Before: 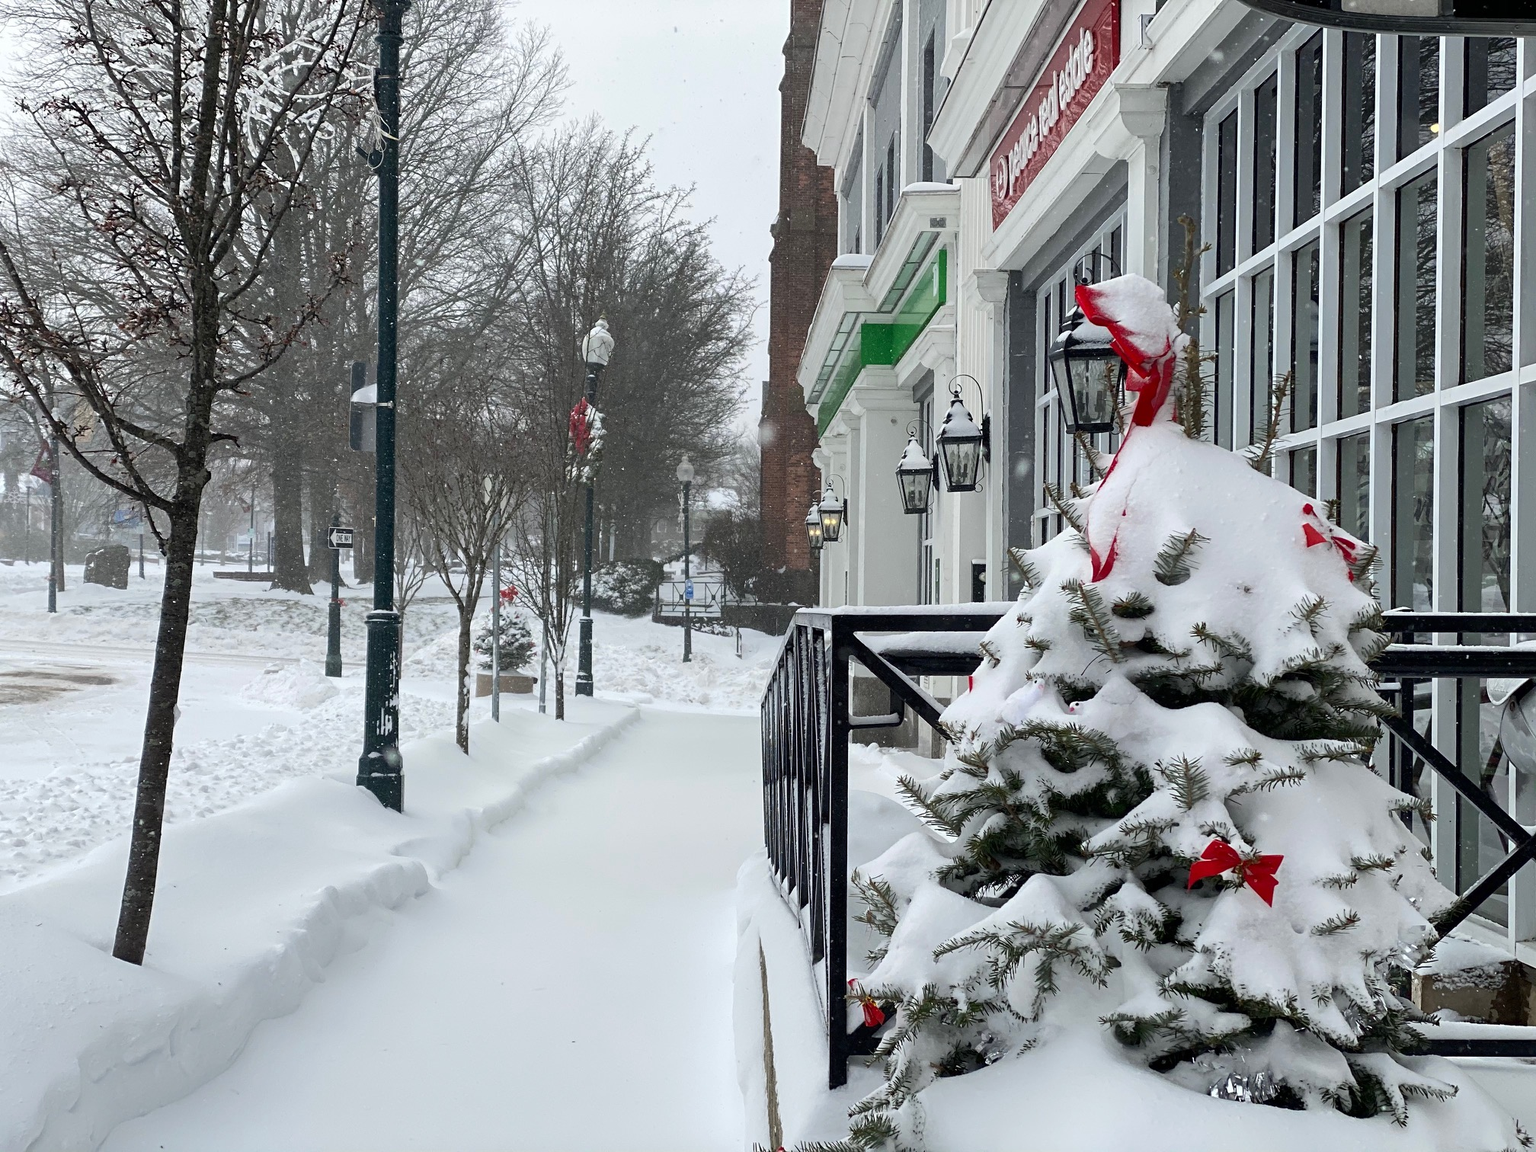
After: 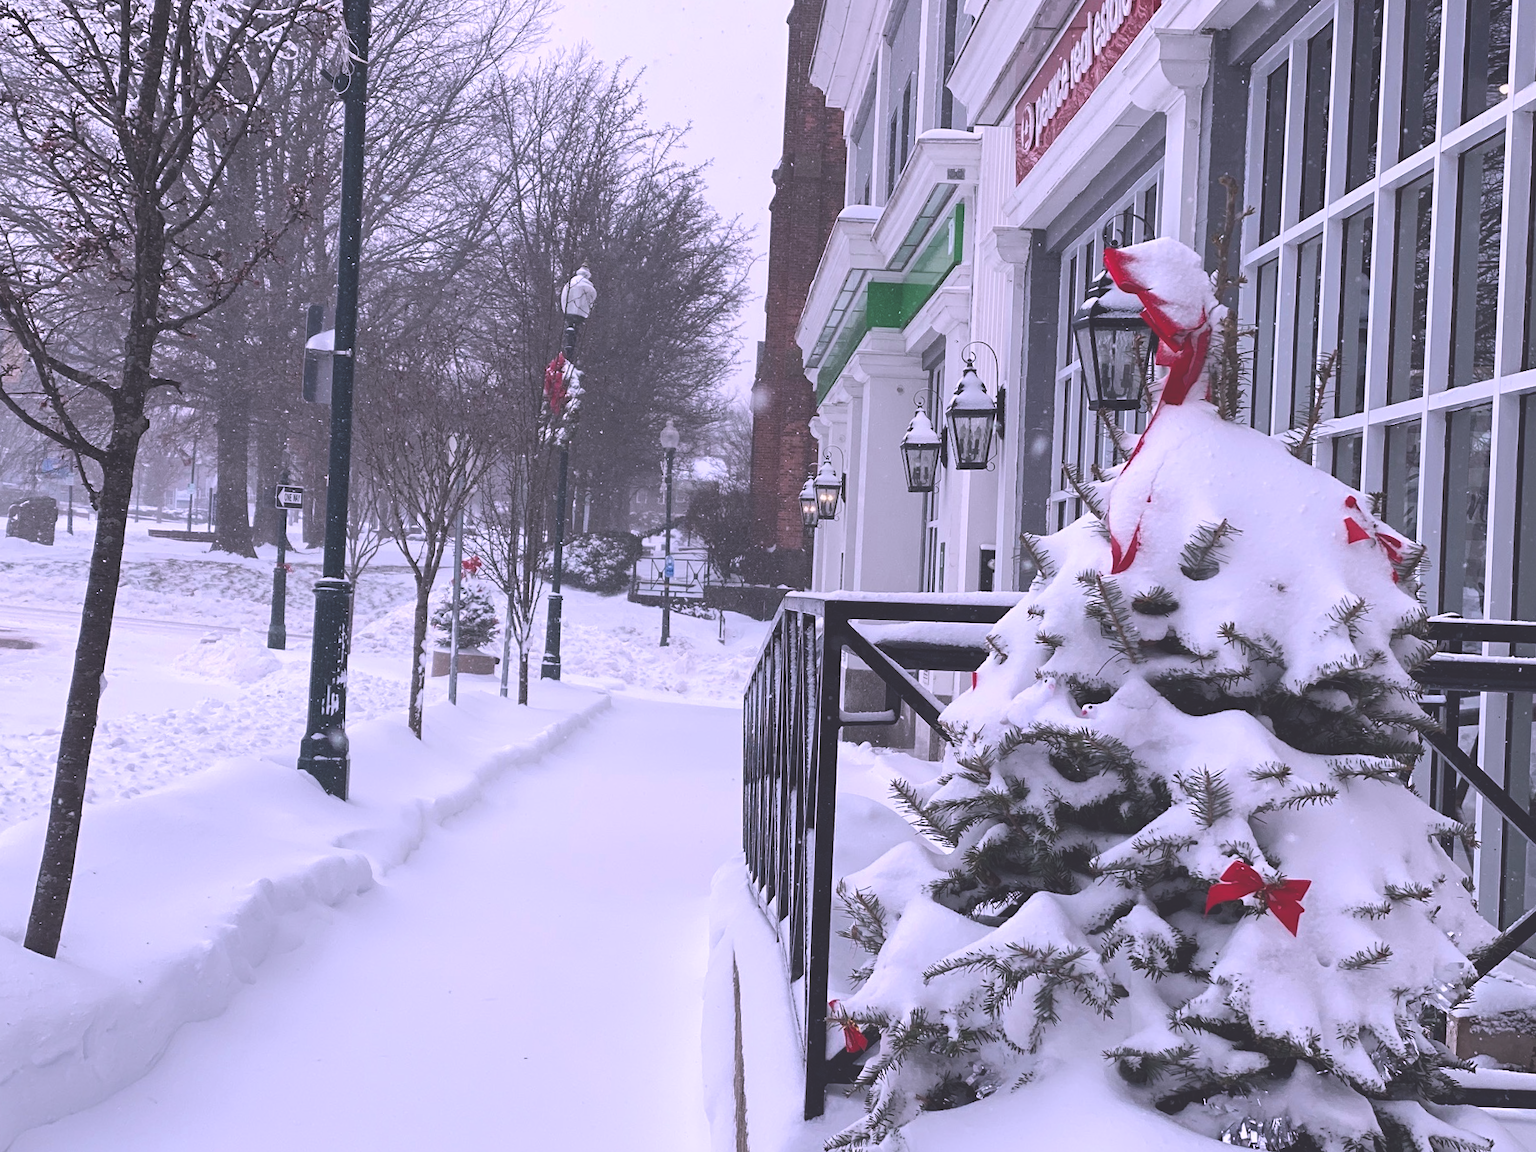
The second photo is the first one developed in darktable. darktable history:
exposure: black level correction -0.03, compensate highlight preservation false
crop and rotate: angle -1.96°, left 3.097%, top 4.154%, right 1.586%, bottom 0.529%
color correction: highlights a* 15.03, highlights b* -25.07
